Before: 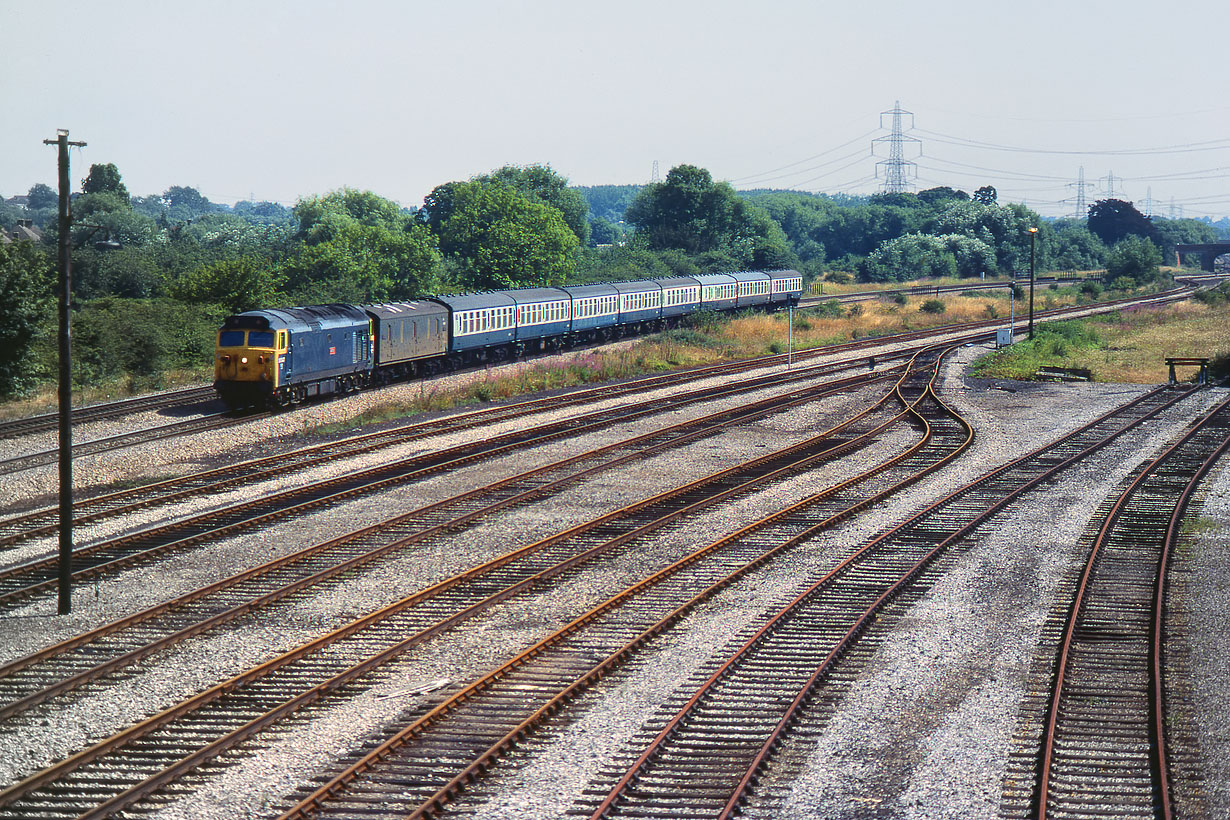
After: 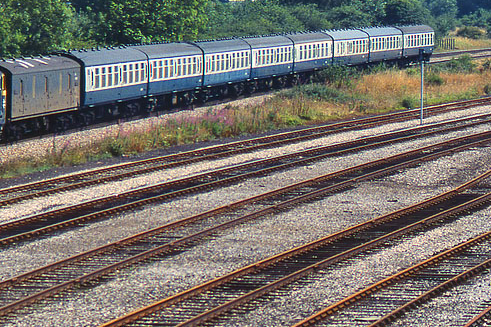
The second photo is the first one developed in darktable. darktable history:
crop: left 30%, top 30%, right 30%, bottom 30%
shadows and highlights: radius 125.46, shadows 30.51, highlights -30.51, low approximation 0.01, soften with gaussian
